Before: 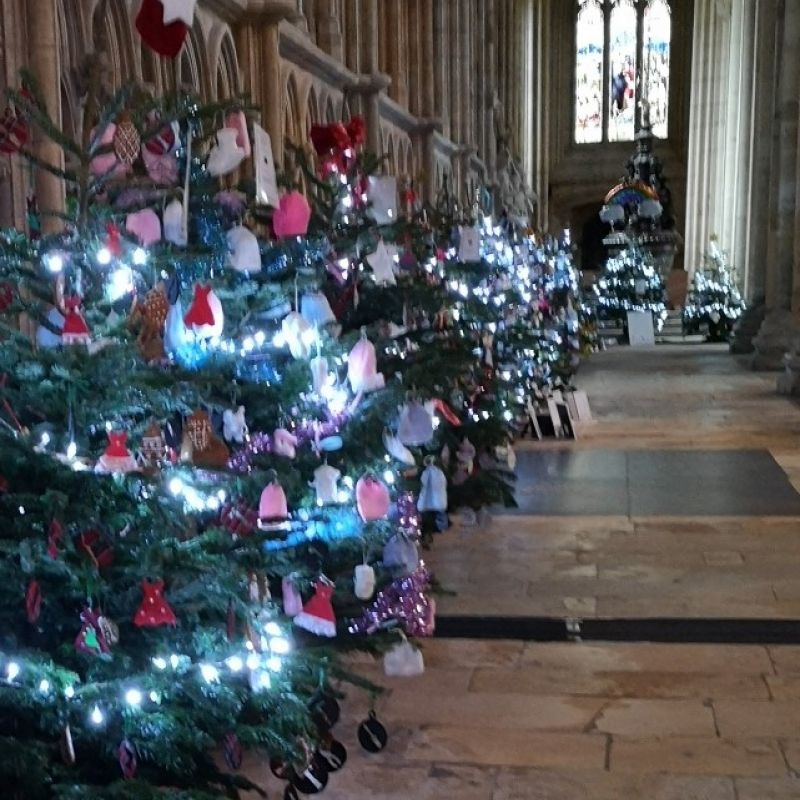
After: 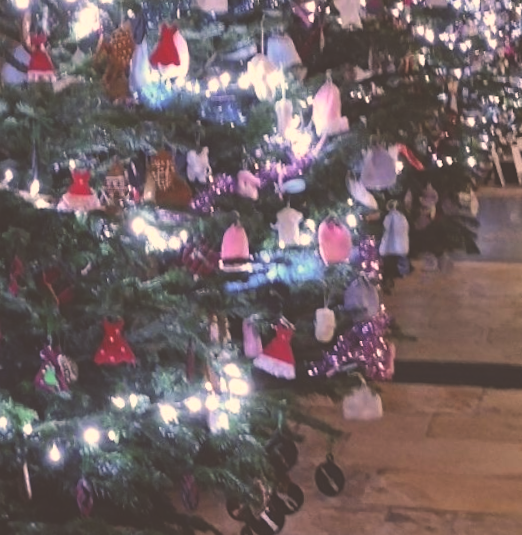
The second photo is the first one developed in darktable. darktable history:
exposure: black level correction -0.04, exposure 0.061 EV, compensate exposure bias true, compensate highlight preservation false
color correction: highlights a* 17.89, highlights b* 18.69
crop and rotate: angle -1.14°, left 3.629%, top 31.735%, right 29.783%
